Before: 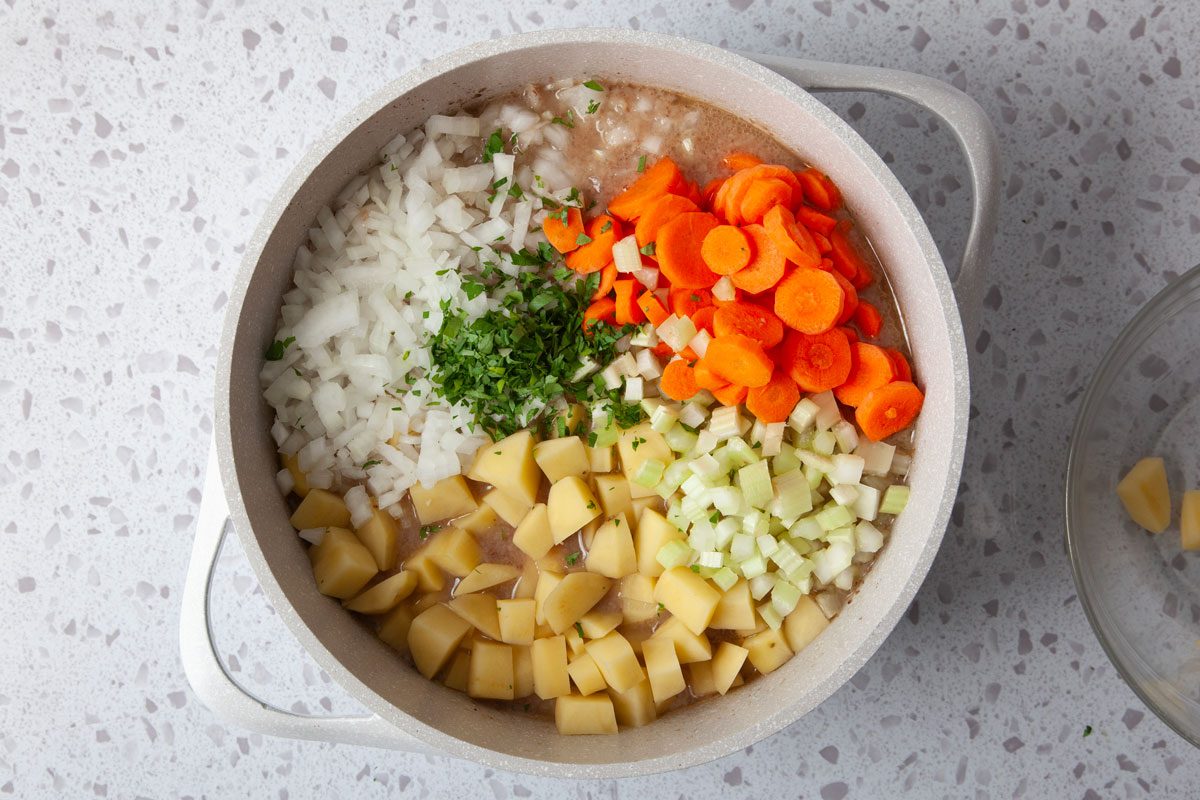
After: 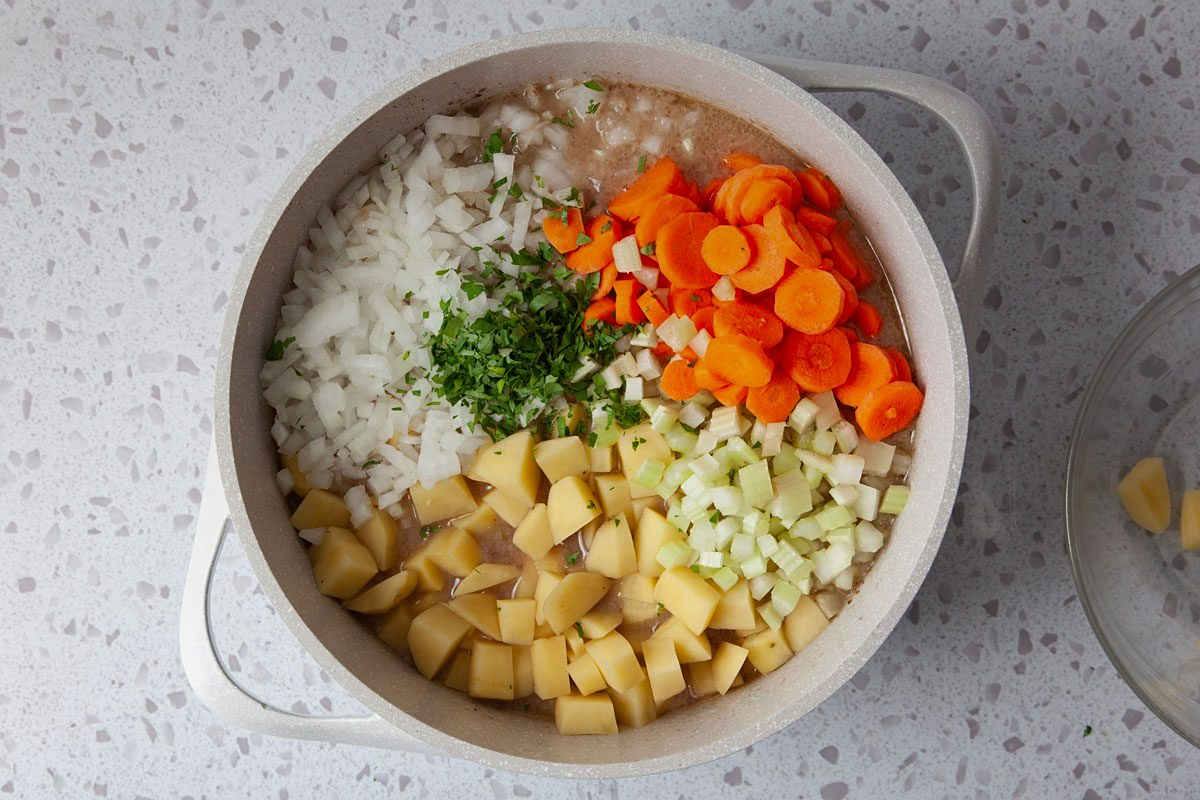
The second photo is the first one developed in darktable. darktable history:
graduated density: on, module defaults
sharpen: amount 0.2
